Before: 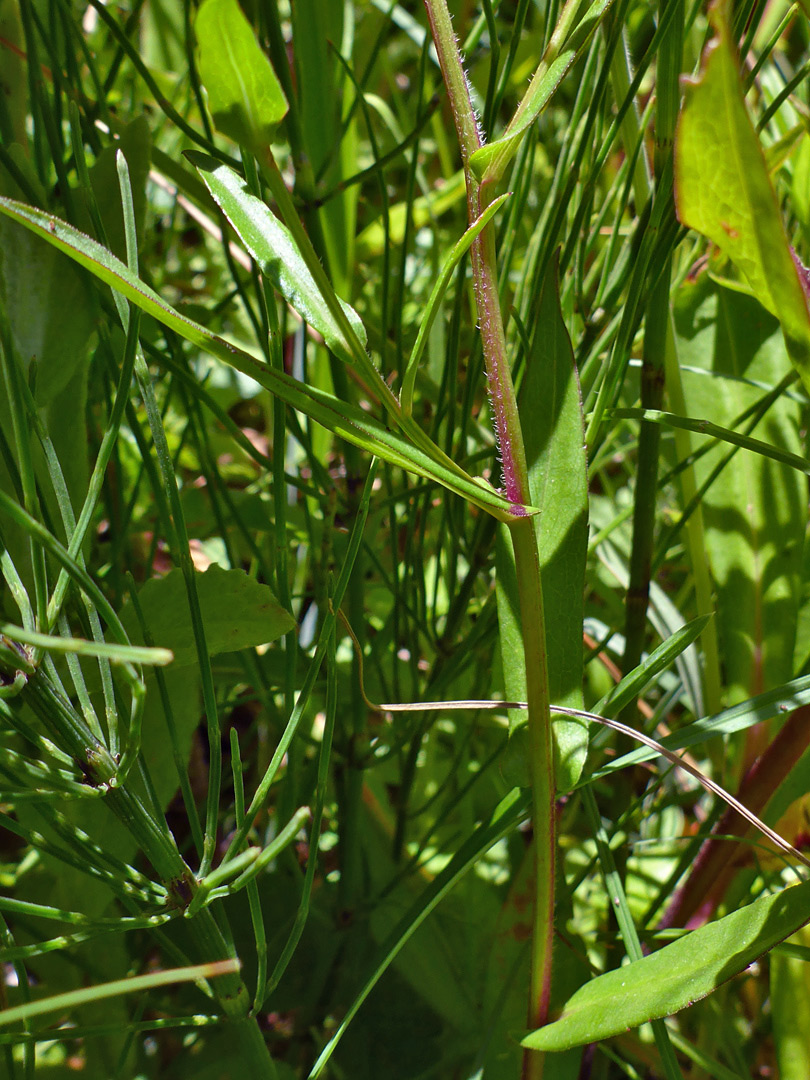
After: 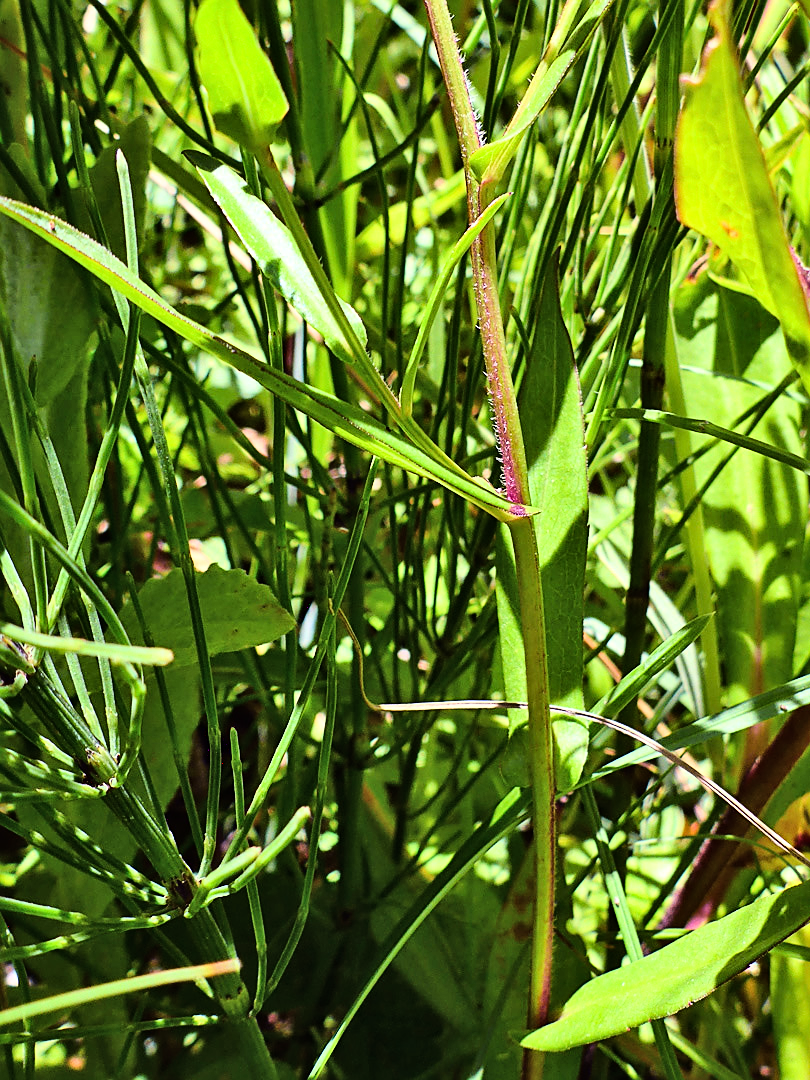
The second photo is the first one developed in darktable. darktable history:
sharpen: on, module defaults
base curve: curves: ch0 [(0, 0) (0, 0) (0.002, 0.001) (0.008, 0.003) (0.019, 0.011) (0.037, 0.037) (0.064, 0.11) (0.102, 0.232) (0.152, 0.379) (0.216, 0.524) (0.296, 0.665) (0.394, 0.789) (0.512, 0.881) (0.651, 0.945) (0.813, 0.986) (1, 1)]
